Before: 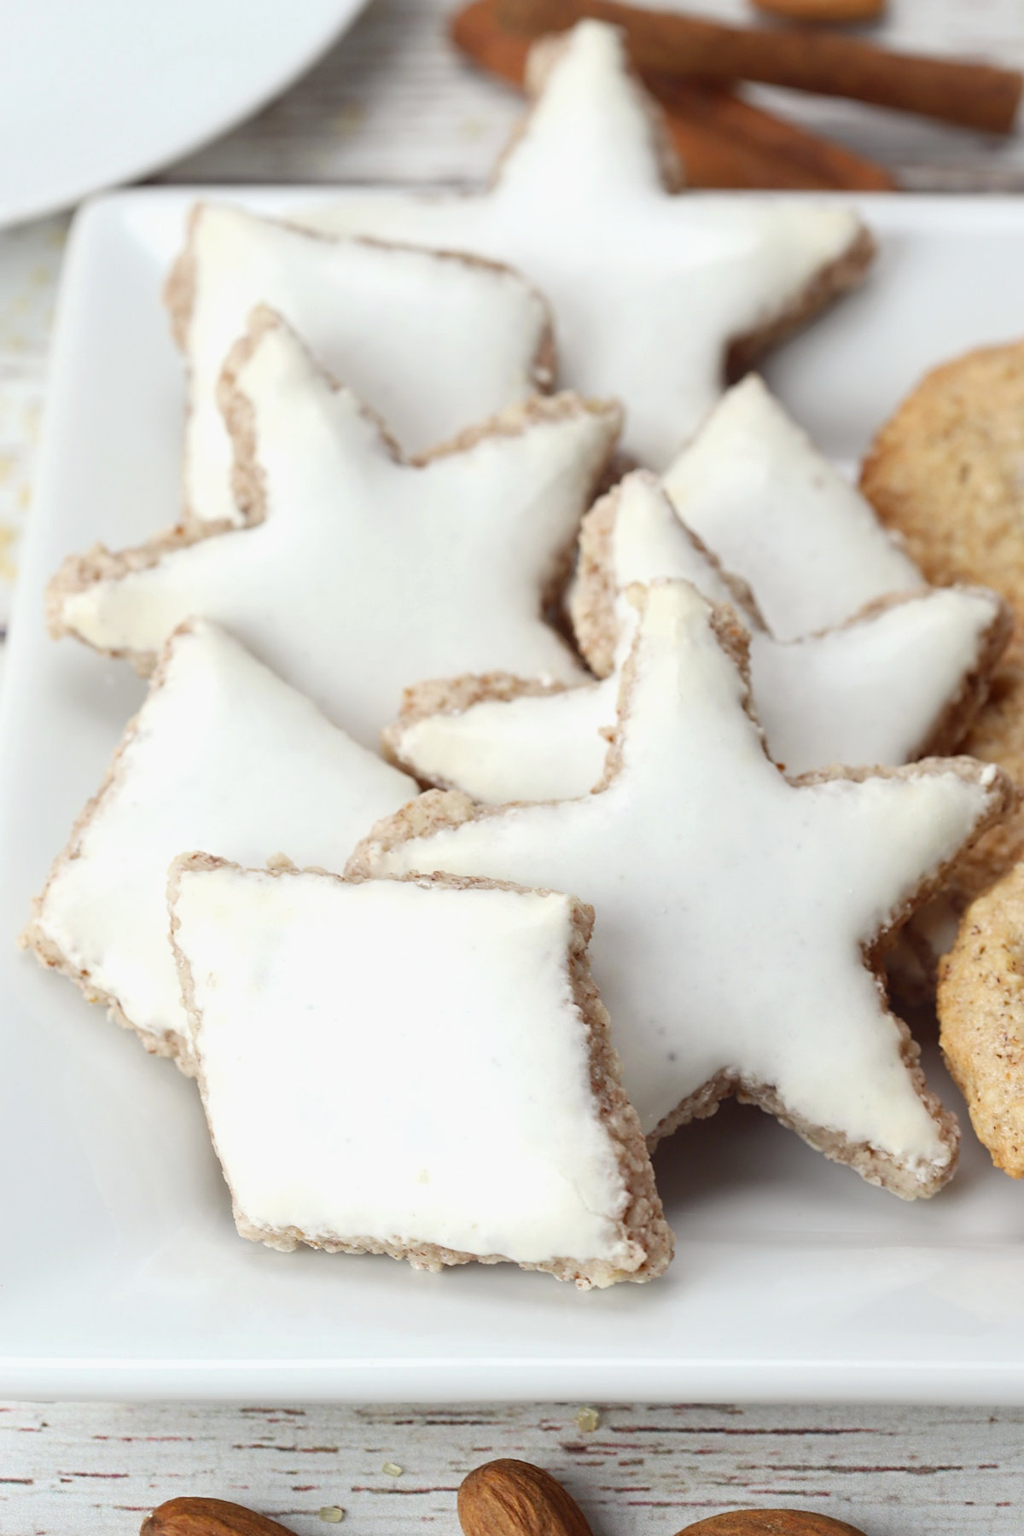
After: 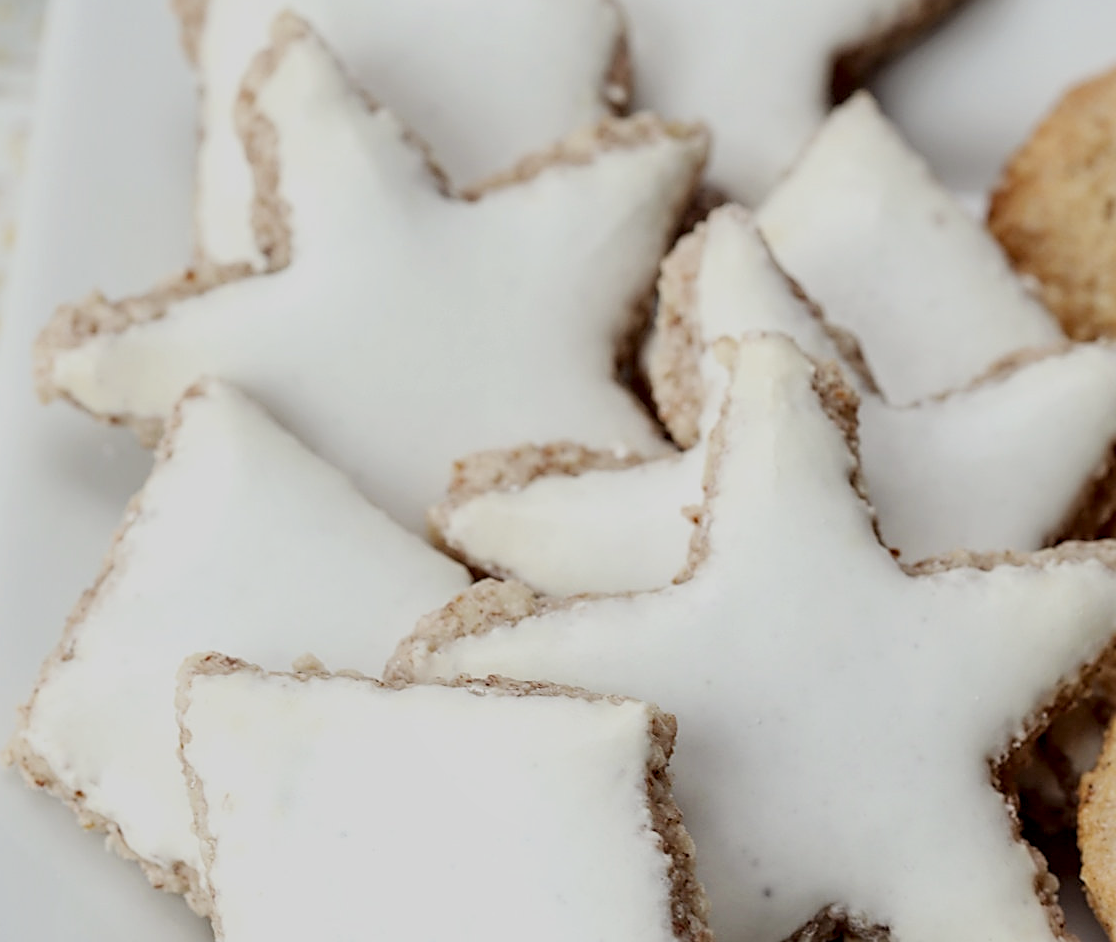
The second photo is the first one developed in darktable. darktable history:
sharpen: on, module defaults
filmic rgb: black relative exposure -7.65 EV, white relative exposure 4.56 EV, hardness 3.61
crop: left 1.744%, top 19.225%, right 5.069%, bottom 28.357%
exposure: black level correction 0.001, compensate highlight preservation false
local contrast: highlights 25%, detail 150%
